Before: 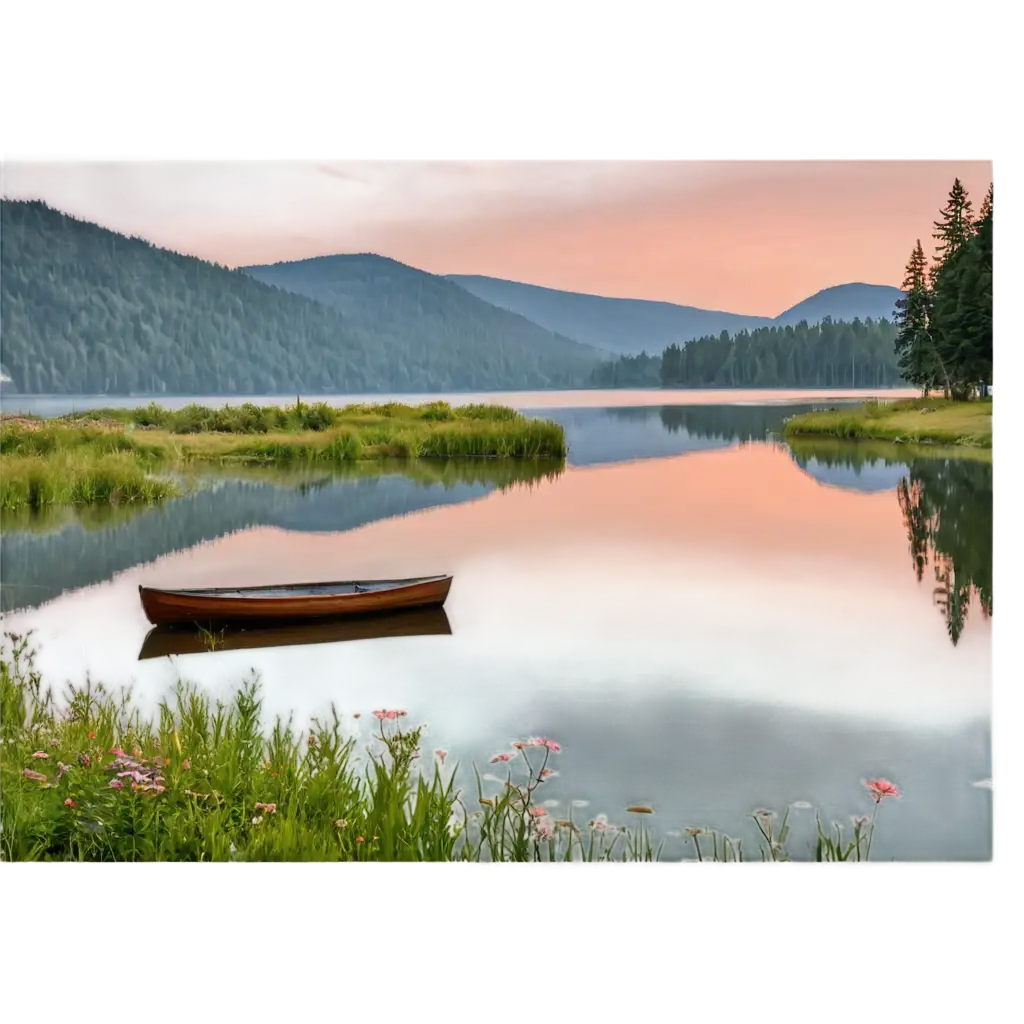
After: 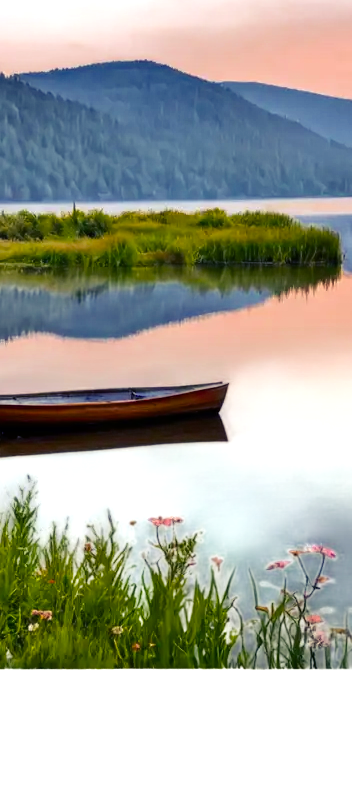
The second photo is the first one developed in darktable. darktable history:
color balance rgb: shadows lift › luminance -28.353%, shadows lift › chroma 15.05%, shadows lift › hue 272.22°, perceptual saturation grading › global saturation 19.743%, global vibrance 6.412%, contrast 13.28%, saturation formula JzAzBz (2021)
crop and rotate: left 21.947%, top 18.889%, right 43.672%, bottom 2.976%
